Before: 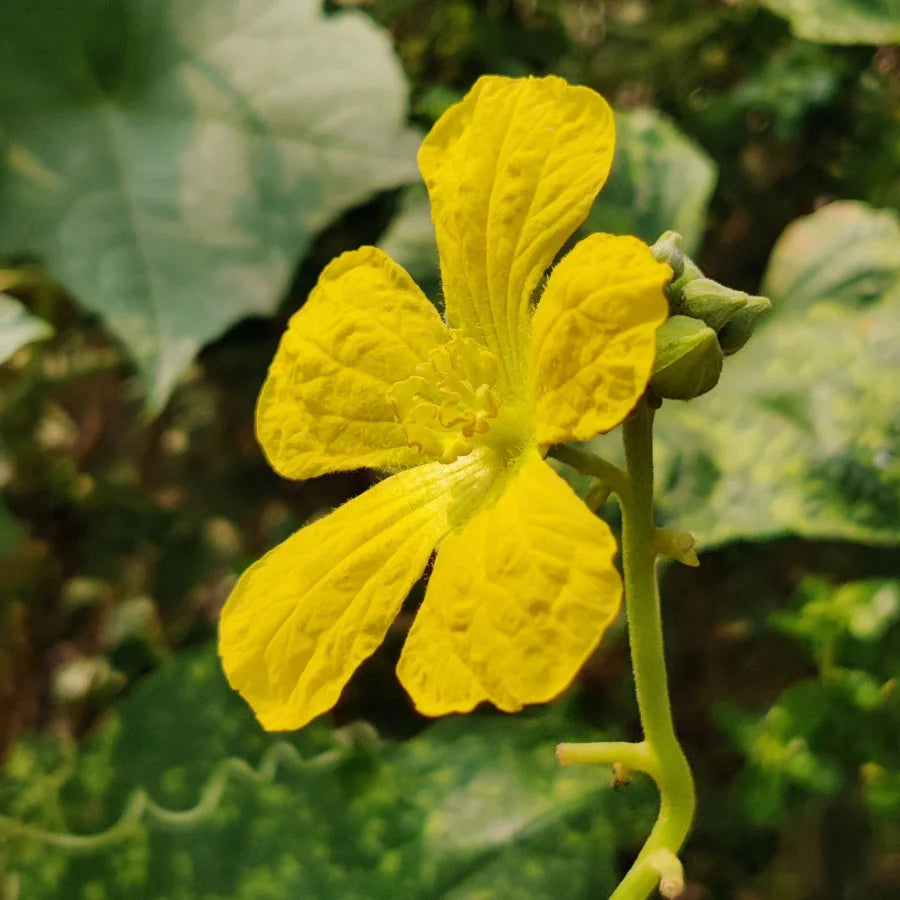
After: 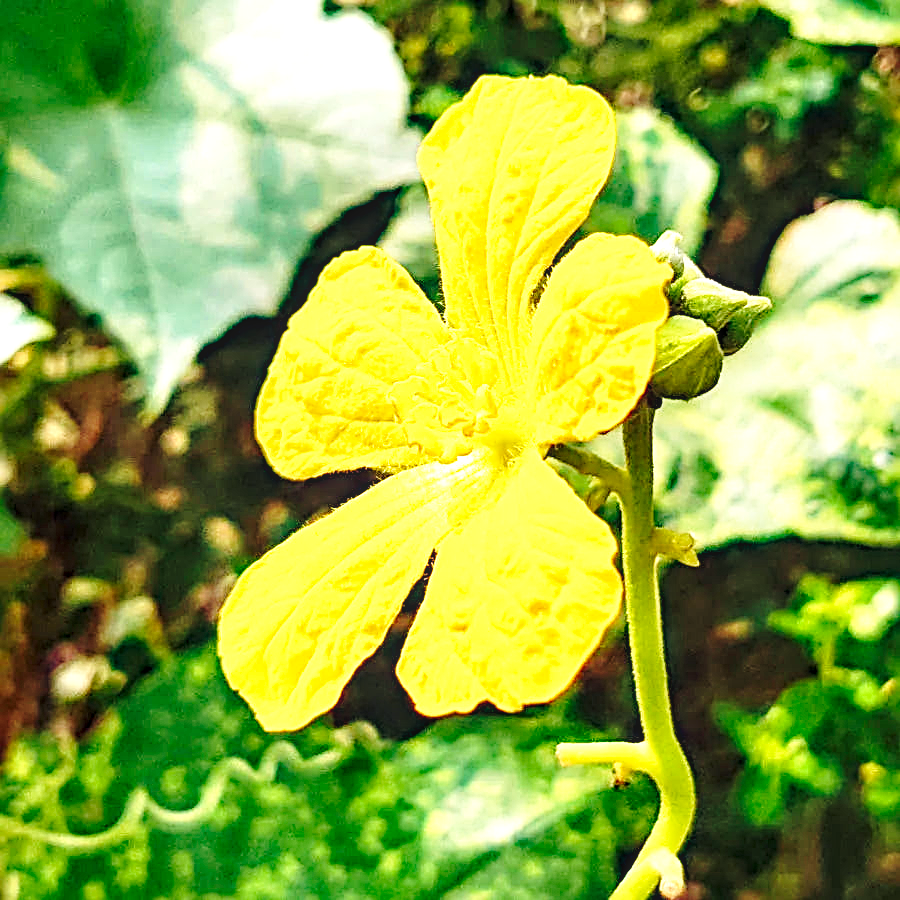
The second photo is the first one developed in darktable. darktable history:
exposure: exposure 0.943 EV, compensate exposure bias true, compensate highlight preservation false
sharpen: radius 2.648, amount 0.677
haze removal: strength 0.298, distance 0.249, compatibility mode true, adaptive false
local contrast: on, module defaults
base curve: curves: ch0 [(0, 0) (0.028, 0.03) (0.121, 0.232) (0.46, 0.748) (0.859, 0.968) (1, 1)], preserve colors none
levels: levels [0, 0.476, 0.951]
